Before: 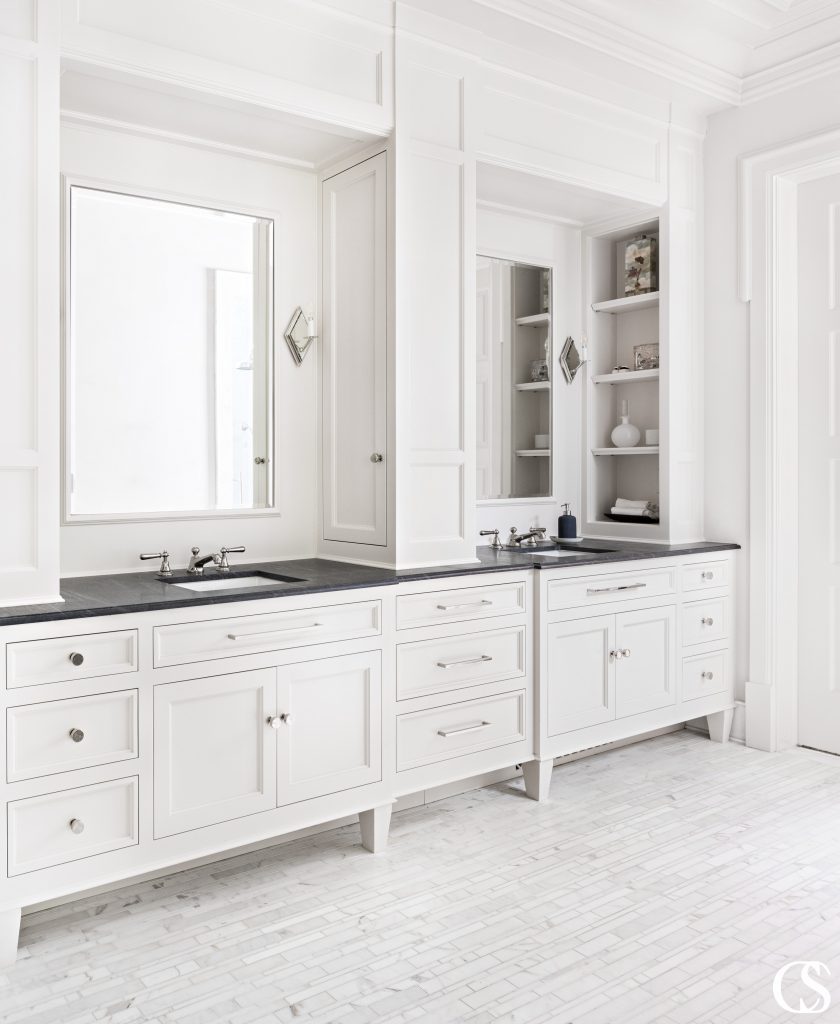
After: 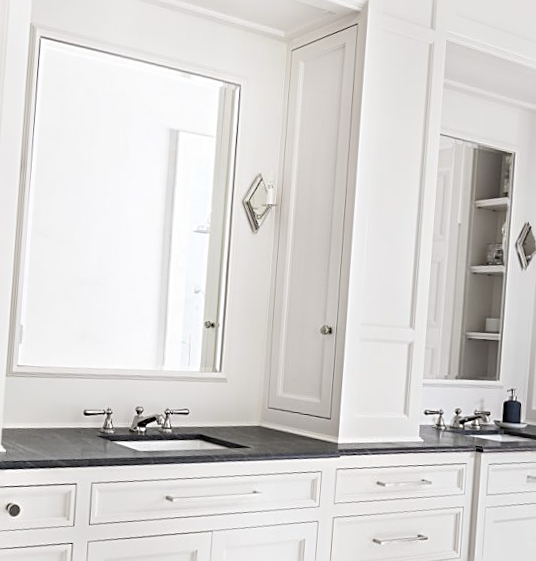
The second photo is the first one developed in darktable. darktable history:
sharpen: on, module defaults
rotate and perspective: rotation -1°, crop left 0.011, crop right 0.989, crop top 0.025, crop bottom 0.975
crop and rotate: angle -4.99°, left 2.122%, top 6.945%, right 27.566%, bottom 30.519%
color zones: curves: ch1 [(0, 0.455) (0.063, 0.455) (0.286, 0.495) (0.429, 0.5) (0.571, 0.5) (0.714, 0.5) (0.857, 0.5) (1, 0.455)]; ch2 [(0, 0.532) (0.063, 0.521) (0.233, 0.447) (0.429, 0.489) (0.571, 0.5) (0.714, 0.5) (0.857, 0.5) (1, 0.532)]
